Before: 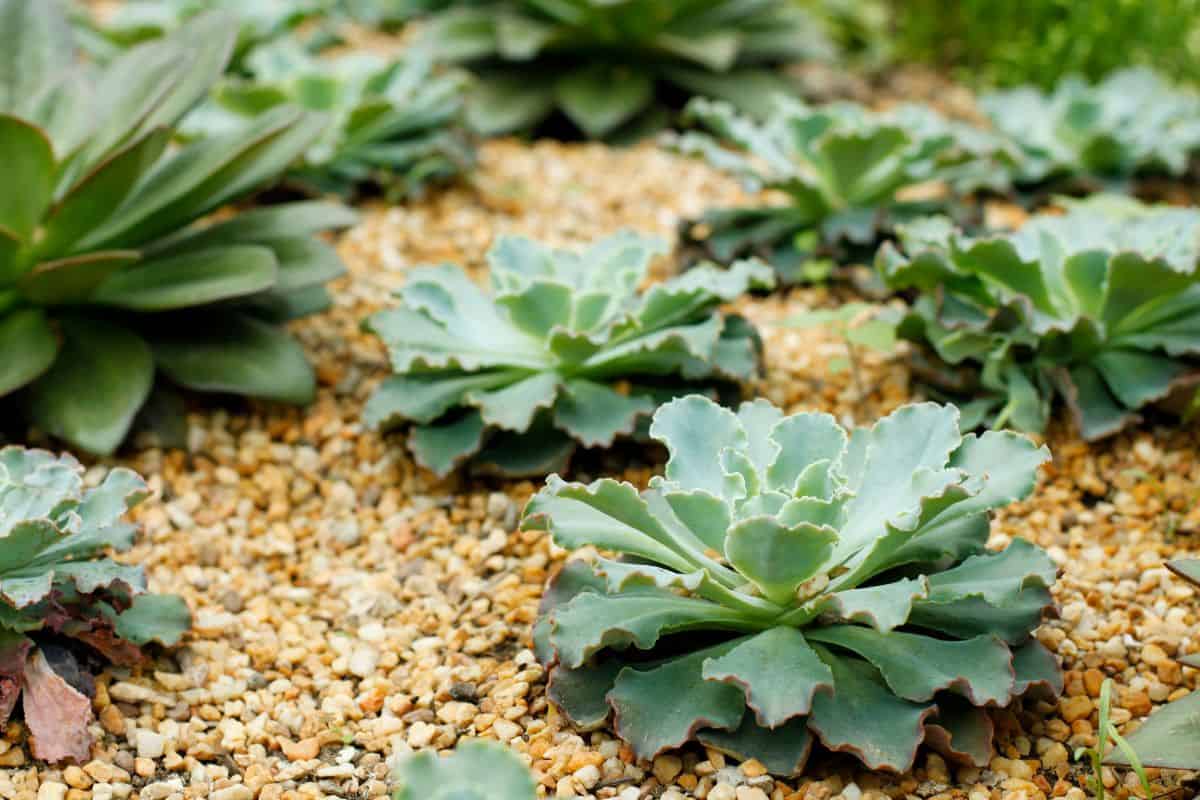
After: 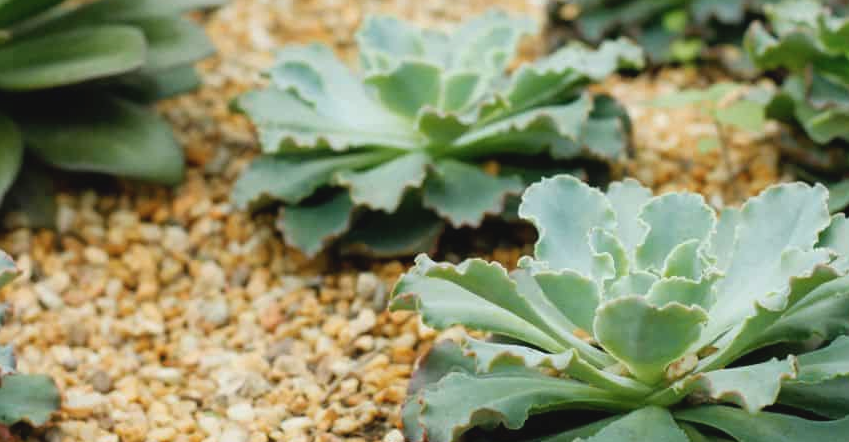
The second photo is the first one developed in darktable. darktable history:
contrast brightness saturation: contrast -0.092, saturation -0.104
crop: left 10.934%, top 27.517%, right 18.305%, bottom 17.232%
